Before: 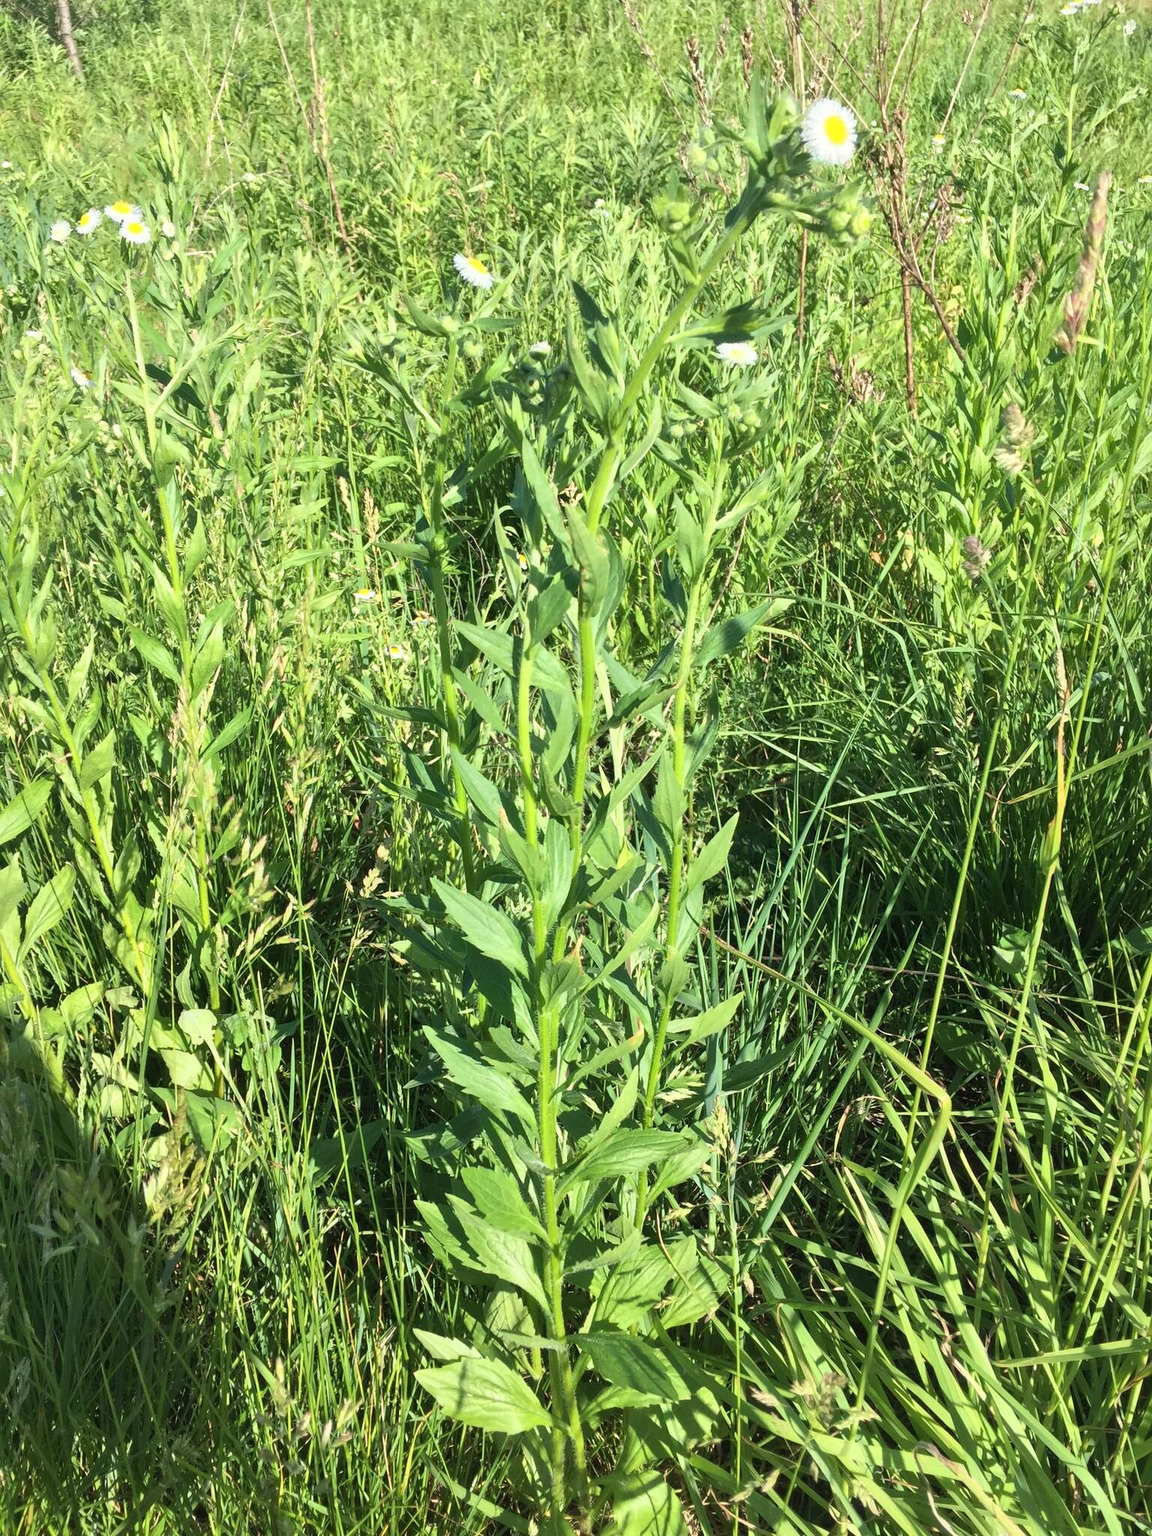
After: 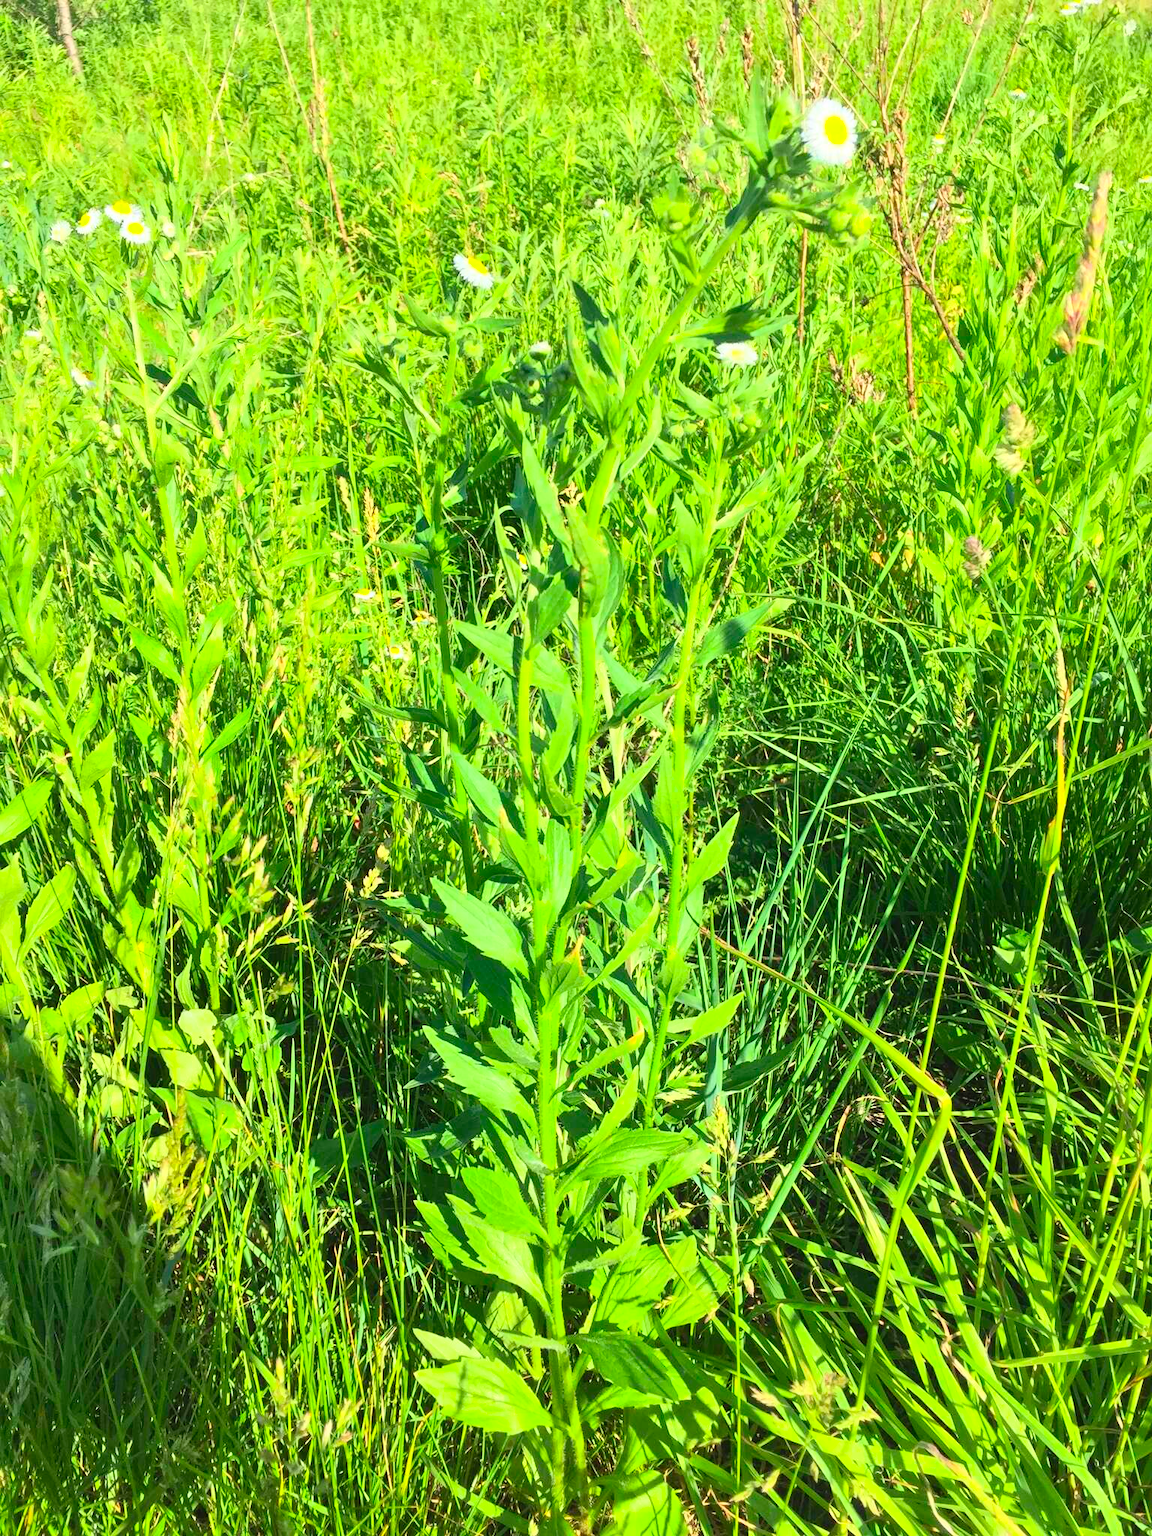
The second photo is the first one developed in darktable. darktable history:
contrast brightness saturation: contrast 0.195, brightness 0.203, saturation 0.819
